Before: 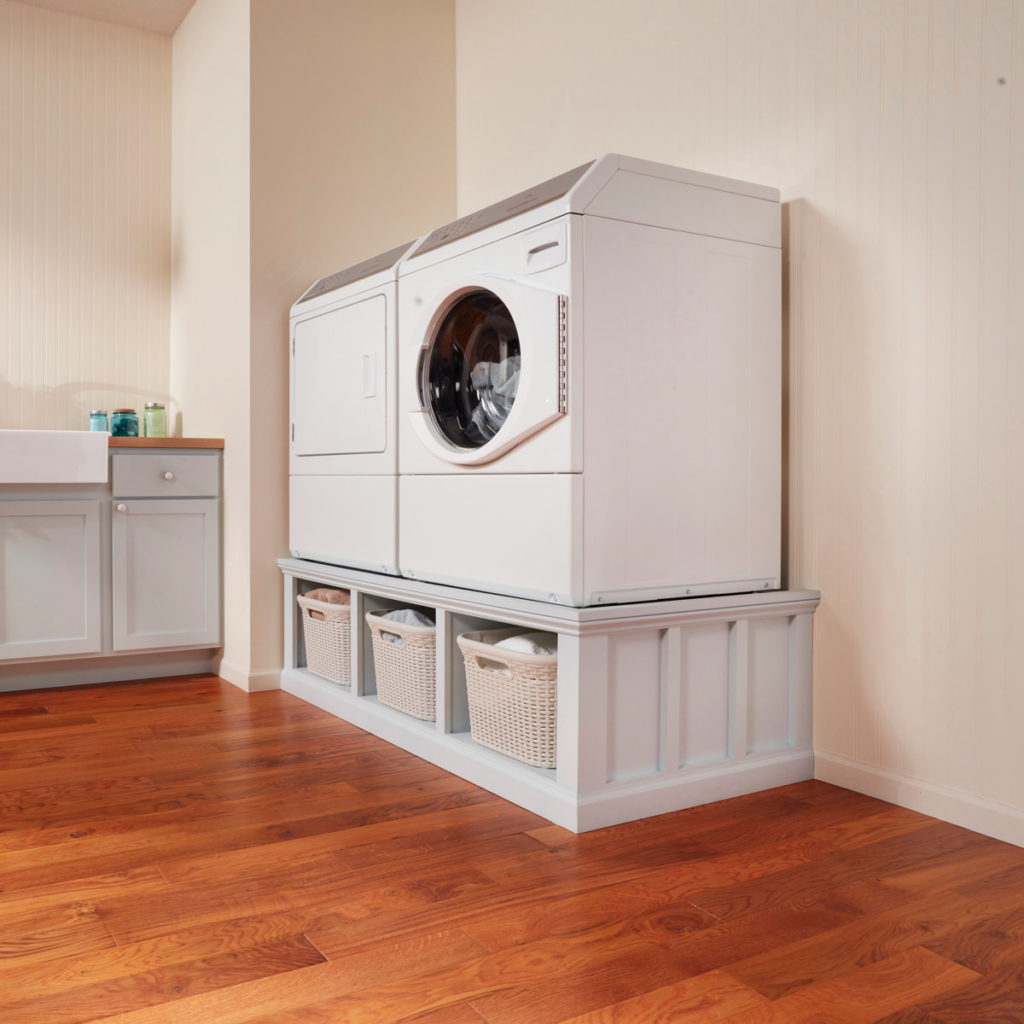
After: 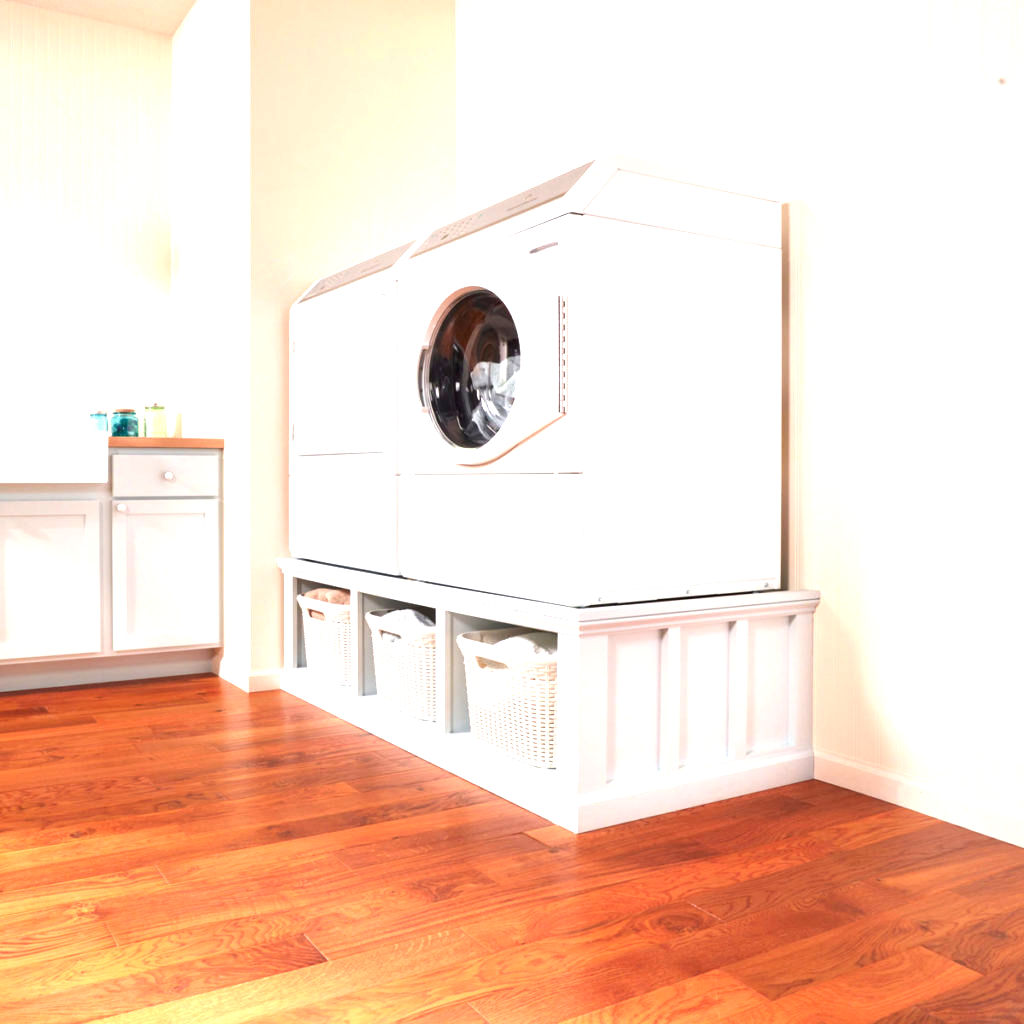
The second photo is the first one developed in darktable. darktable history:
exposure: black level correction 0, exposure 1.4 EV, compensate highlight preservation false
